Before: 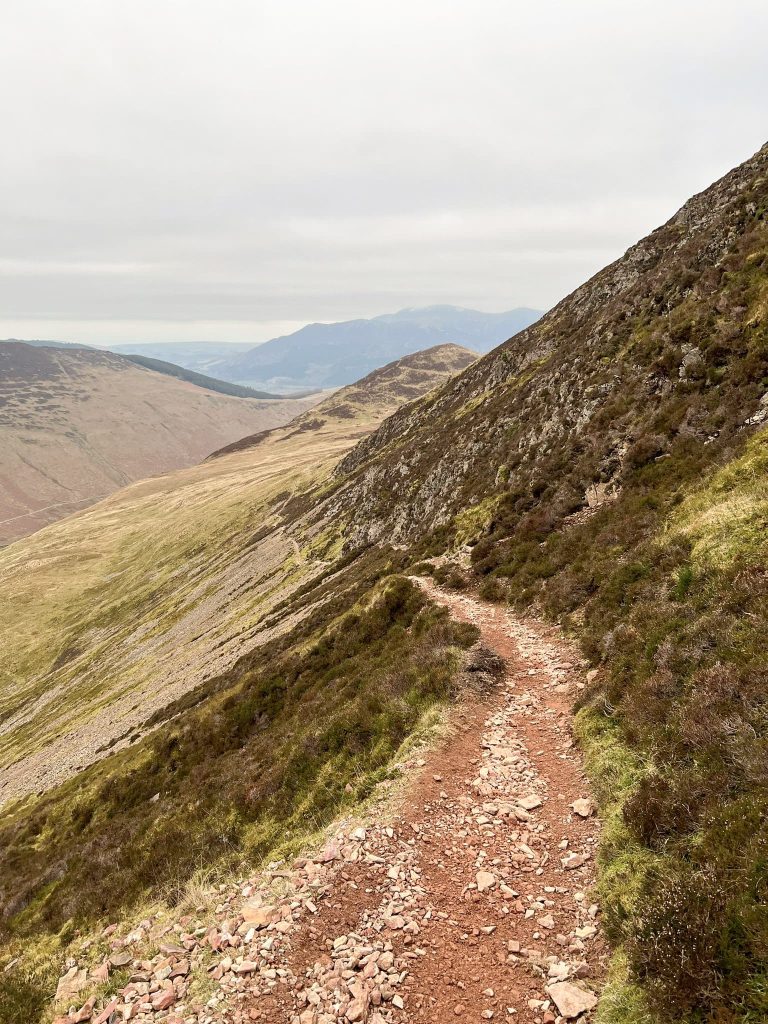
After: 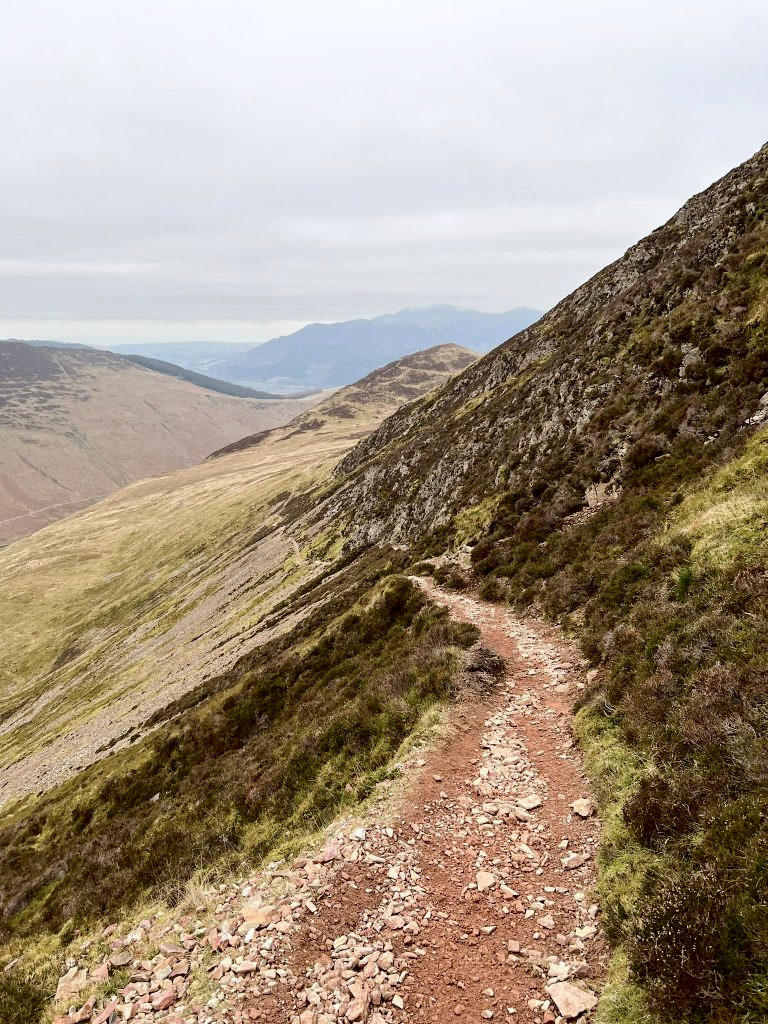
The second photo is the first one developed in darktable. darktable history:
fill light: exposure -2 EV, width 8.6
white balance: red 0.983, blue 1.036
tone equalizer: on, module defaults
